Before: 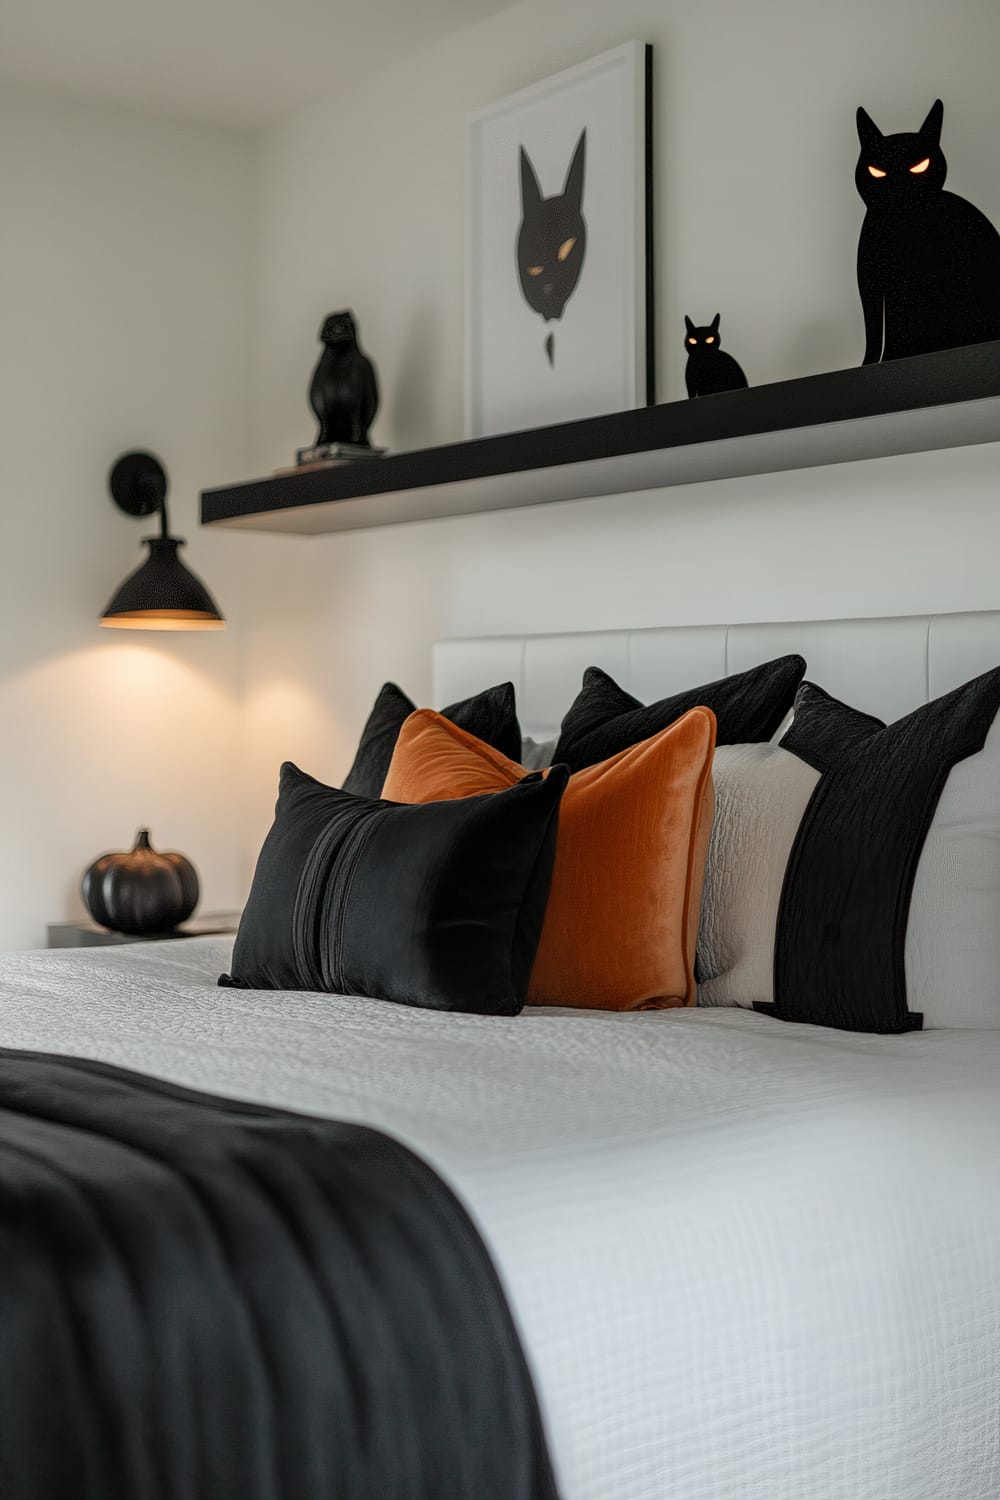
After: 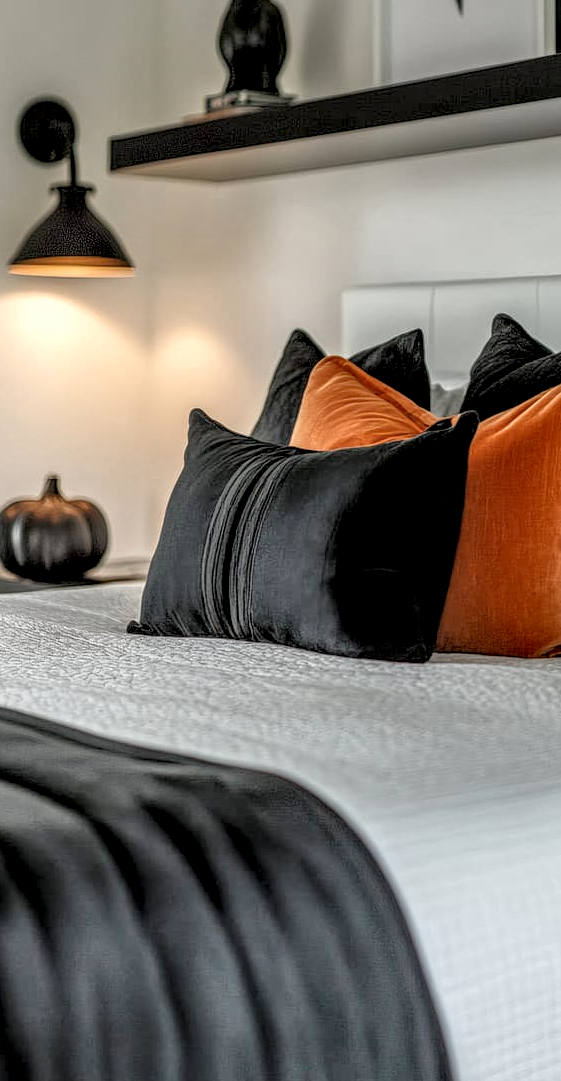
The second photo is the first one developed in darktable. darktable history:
local contrast: highlights 1%, shadows 6%, detail 182%
tone equalizer: -7 EV 0.144 EV, -6 EV 0.571 EV, -5 EV 1.18 EV, -4 EV 1.34 EV, -3 EV 1.16 EV, -2 EV 0.6 EV, -1 EV 0.168 EV
exposure: compensate highlight preservation false
crop: left 9.137%, top 23.537%, right 34.705%, bottom 4.348%
